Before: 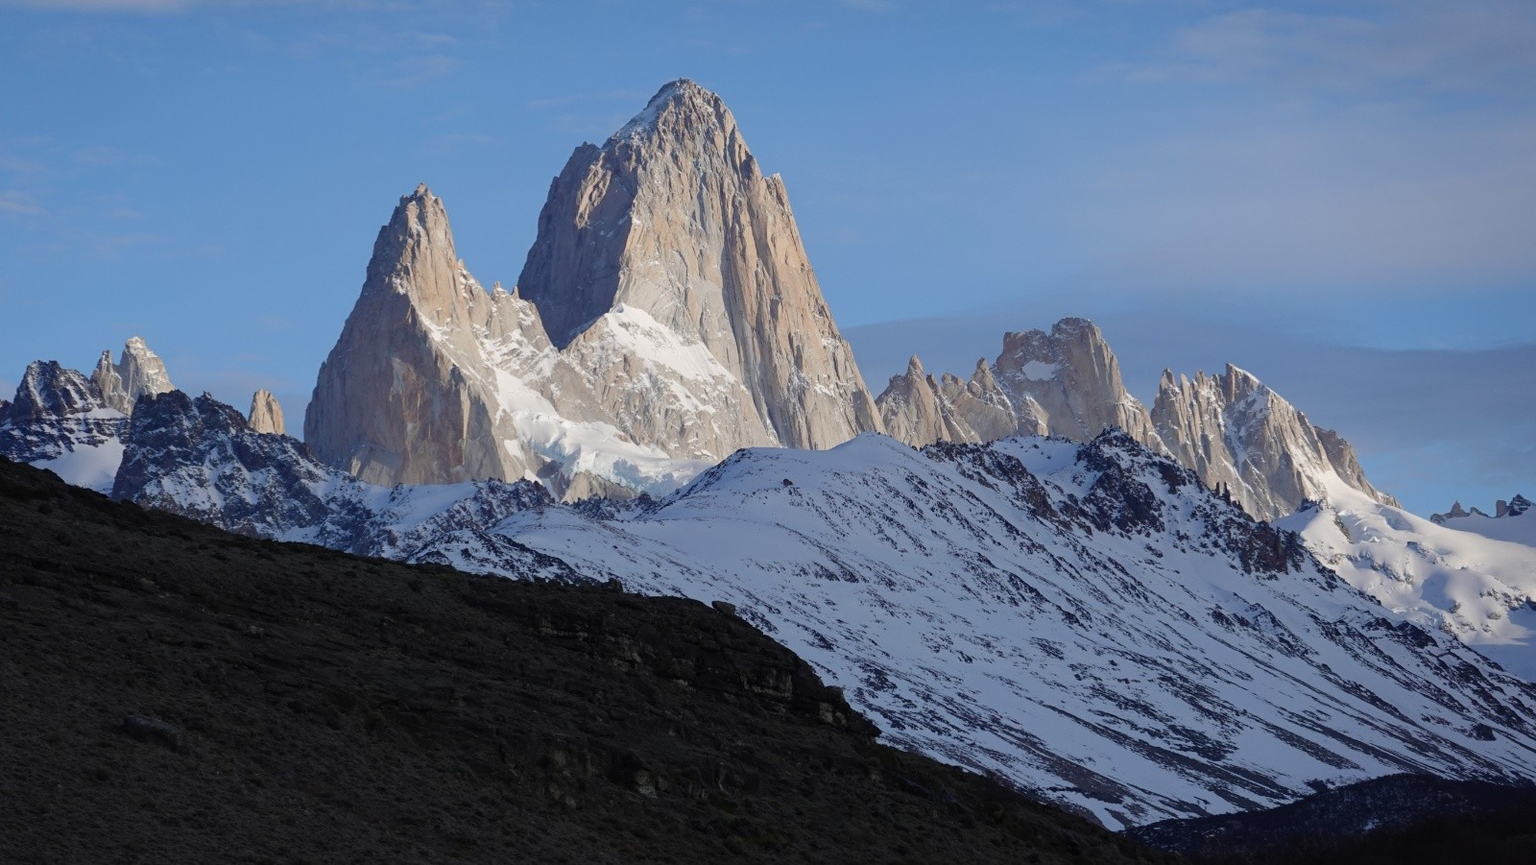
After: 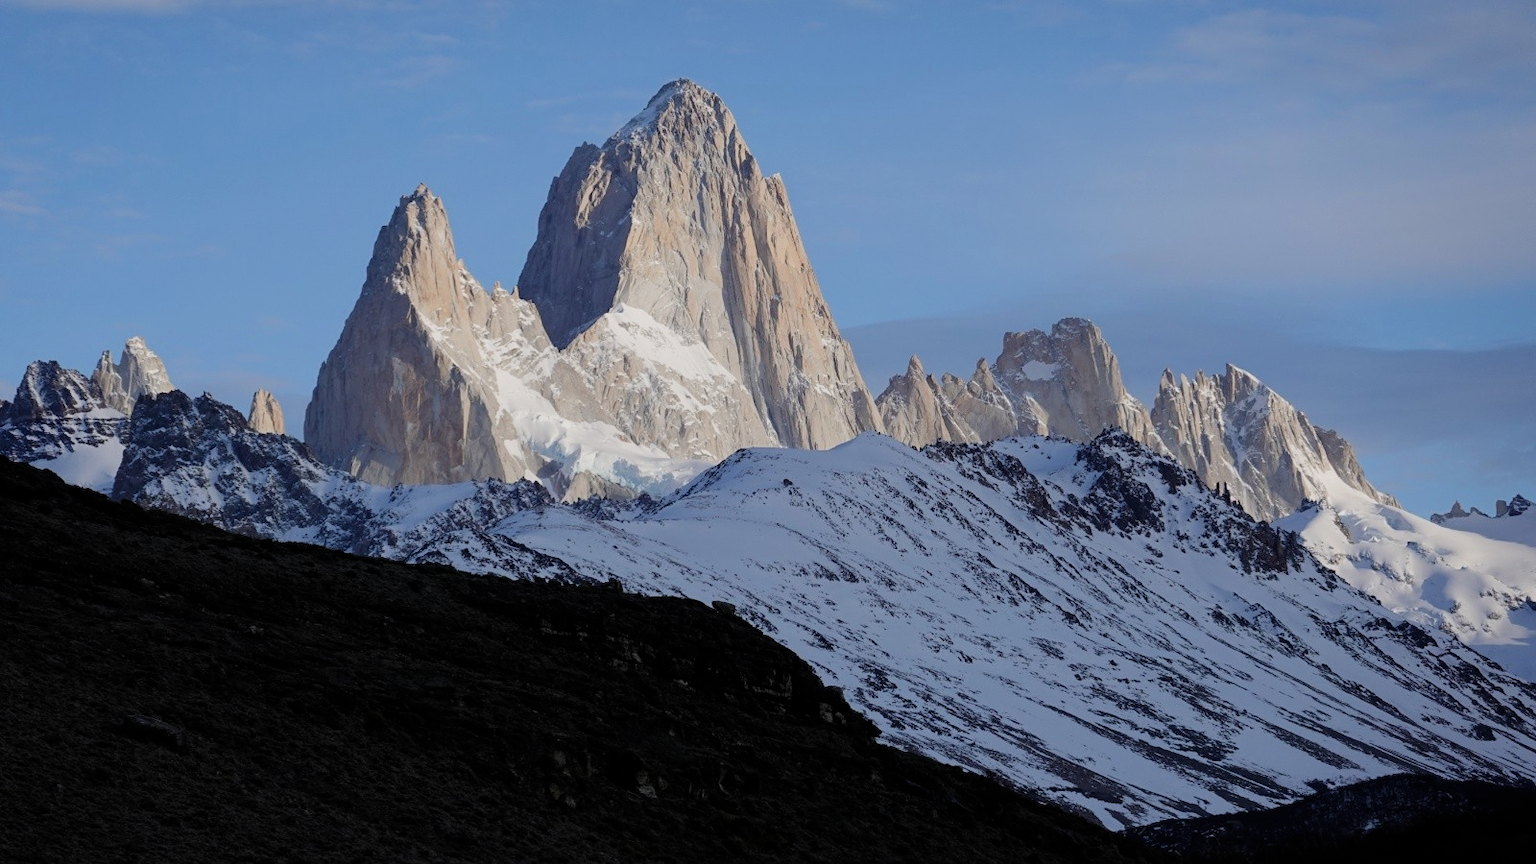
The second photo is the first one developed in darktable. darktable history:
filmic rgb: middle gray luminance 9.38%, black relative exposure -10.64 EV, white relative exposure 3.44 EV, target black luminance 0%, hardness 5.95, latitude 59.54%, contrast 1.089, highlights saturation mix 5.68%, shadows ↔ highlights balance 28.84%
